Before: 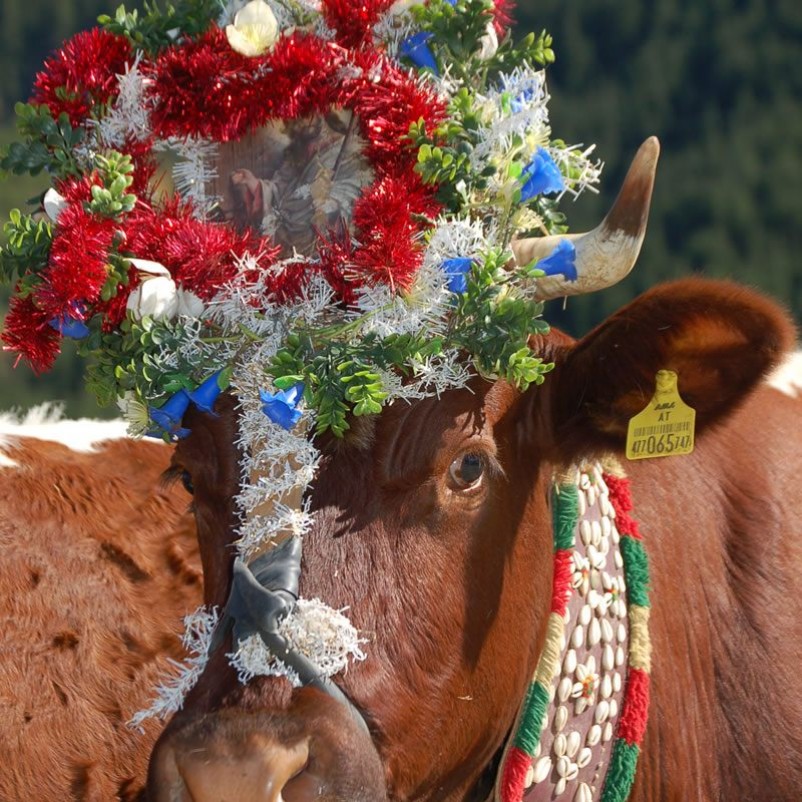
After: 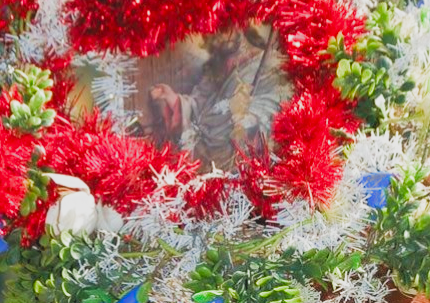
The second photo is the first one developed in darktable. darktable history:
crop: left 10.121%, top 10.631%, right 36.218%, bottom 51.526%
contrast brightness saturation: contrast -0.19, saturation 0.19
filmic rgb: middle gray luminance 9.23%, black relative exposure -10.55 EV, white relative exposure 3.45 EV, threshold 6 EV, target black luminance 0%, hardness 5.98, latitude 59.69%, contrast 1.087, highlights saturation mix 5%, shadows ↔ highlights balance 29.23%, add noise in highlights 0, color science v3 (2019), use custom middle-gray values true, iterations of high-quality reconstruction 0, contrast in highlights soft, enable highlight reconstruction true
